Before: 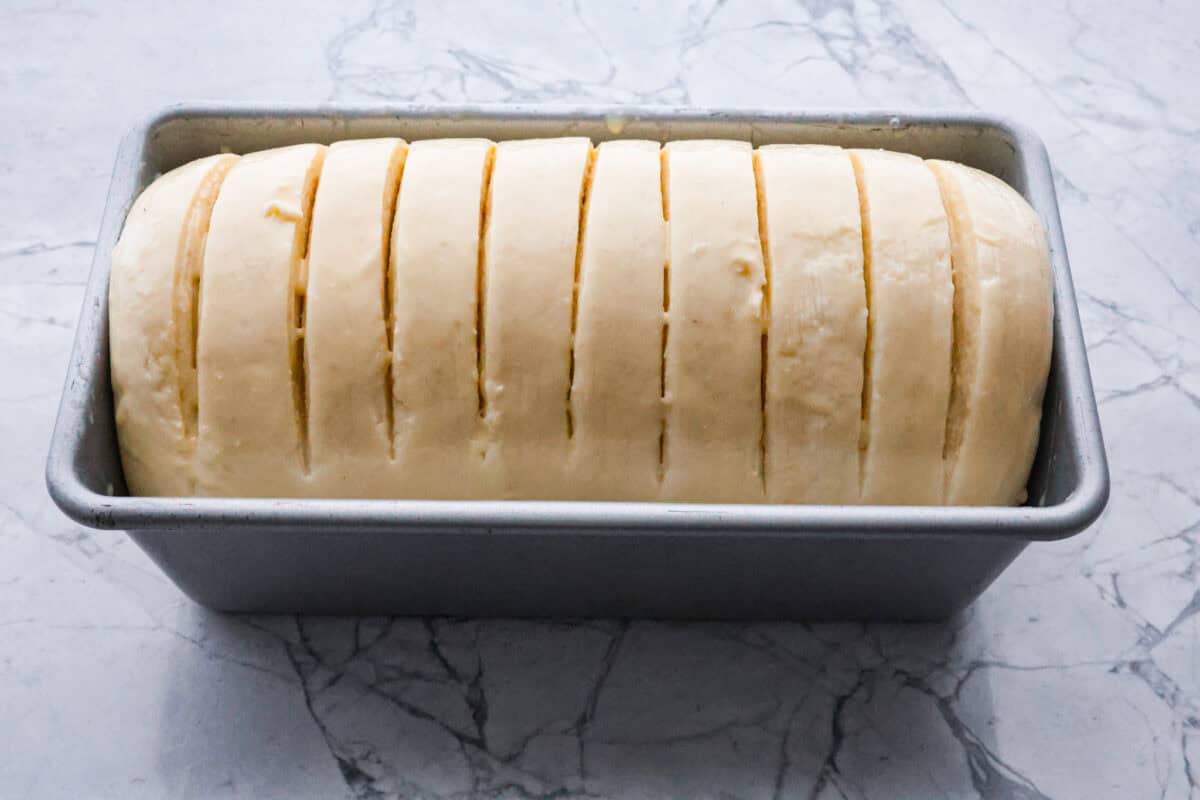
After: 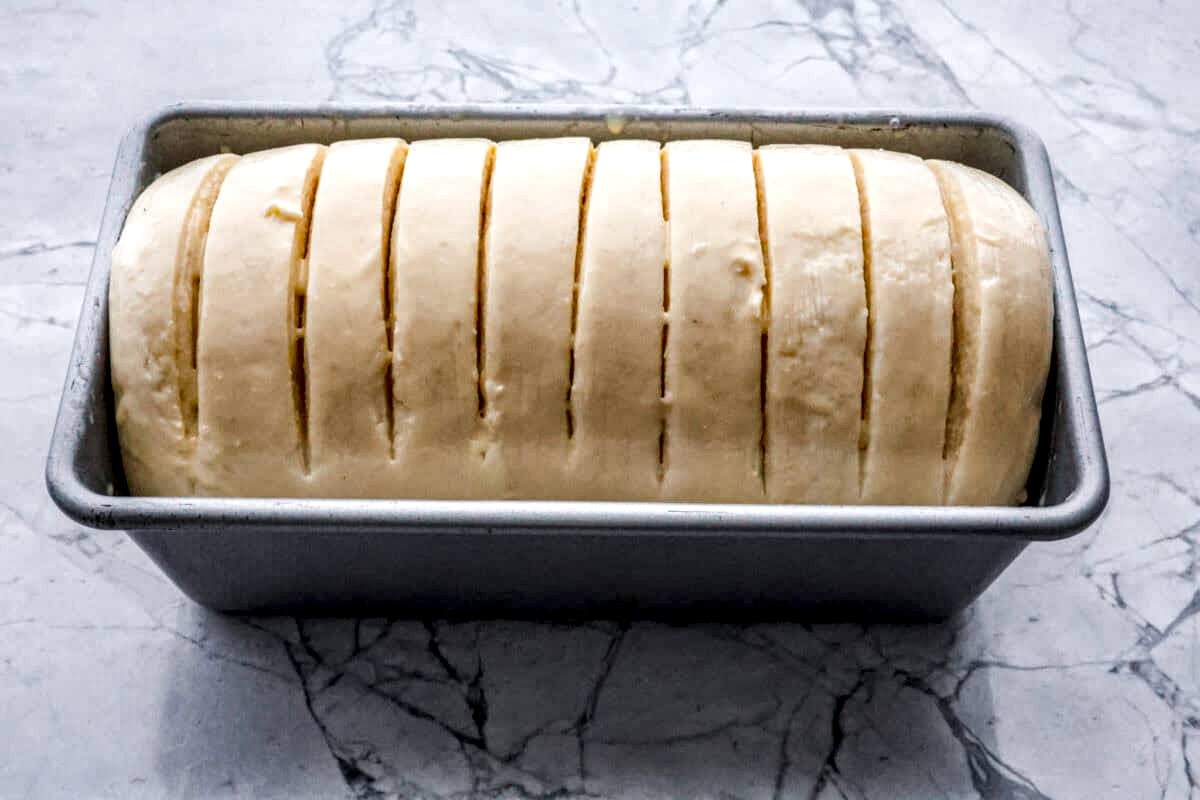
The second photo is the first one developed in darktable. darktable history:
local contrast: highlights 8%, shadows 36%, detail 184%, midtone range 0.472
